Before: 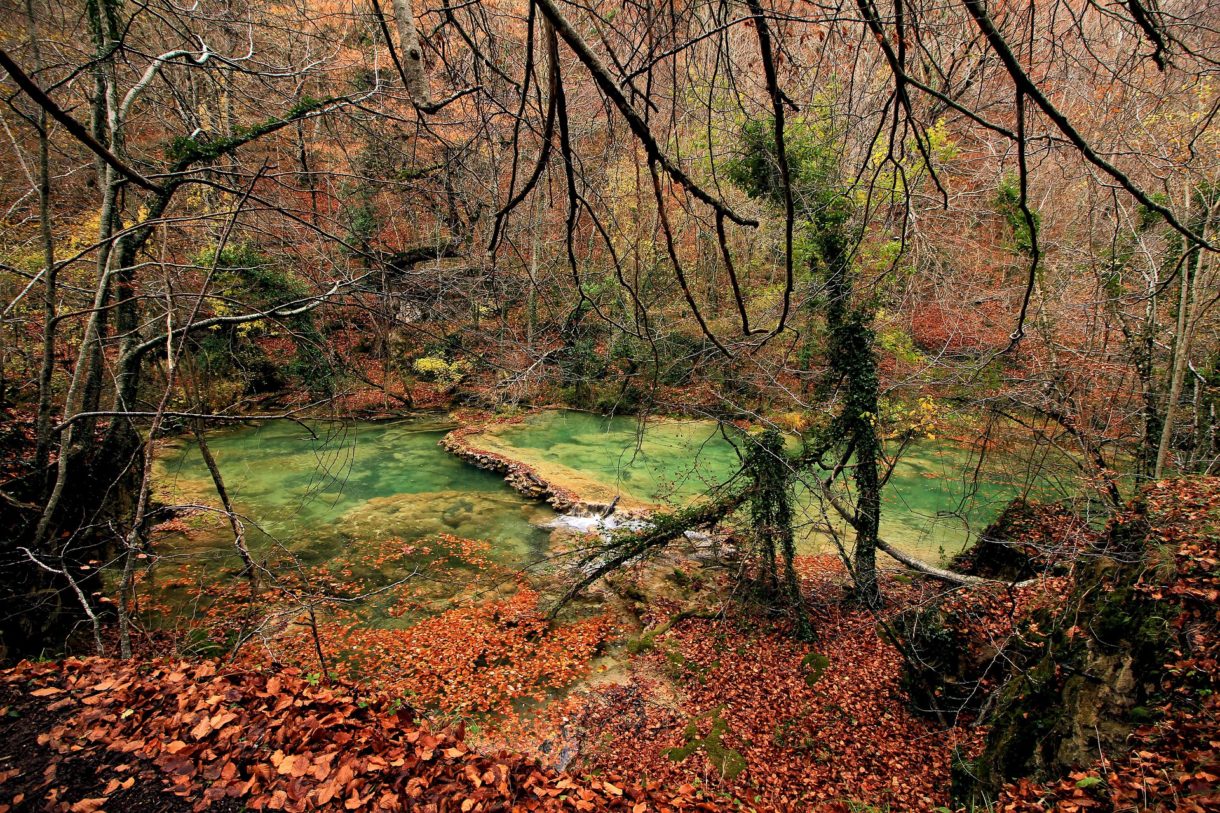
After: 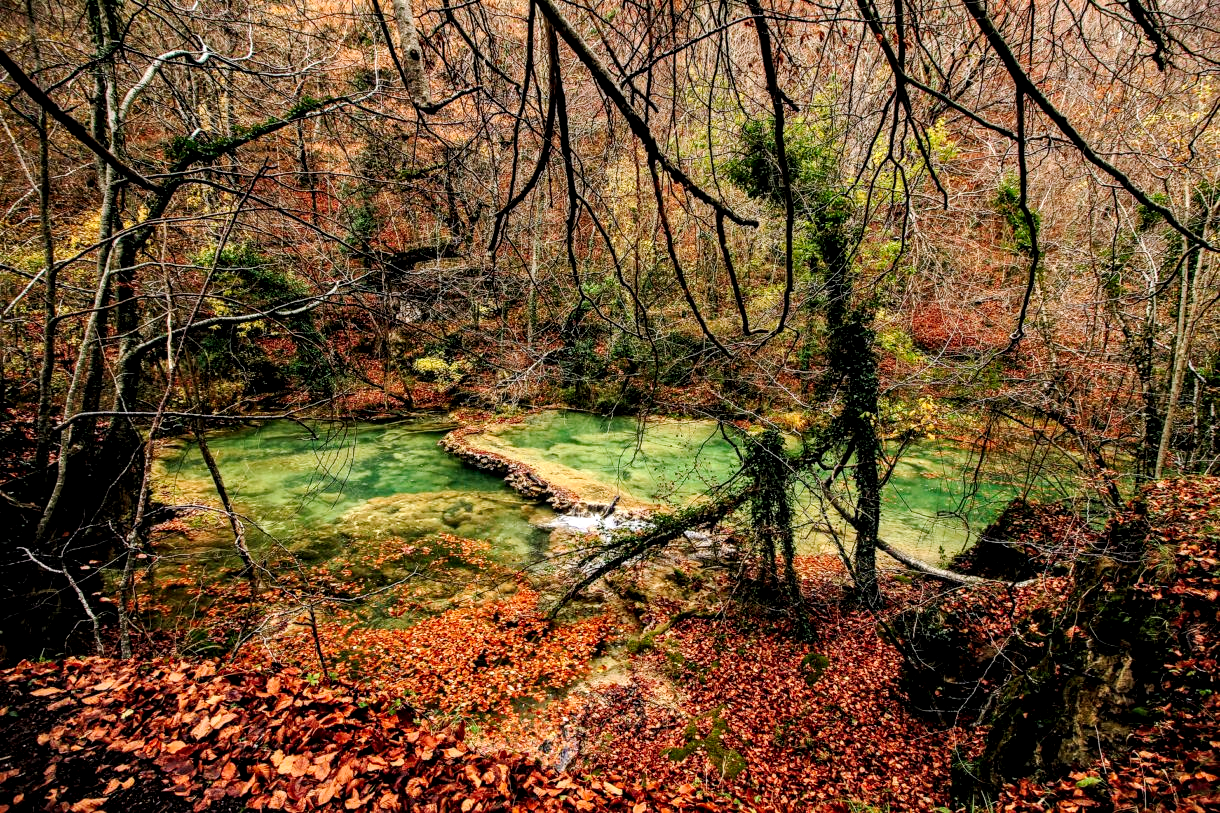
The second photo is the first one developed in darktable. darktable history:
local contrast: highlights 57%, detail 146%
exposure: exposure 0.076 EV, compensate highlight preservation false
tone curve: curves: ch0 [(0.029, 0) (0.134, 0.063) (0.249, 0.198) (0.378, 0.365) (0.499, 0.529) (1, 1)], preserve colors none
color correction: highlights a* 0.07, highlights b* -0.909
